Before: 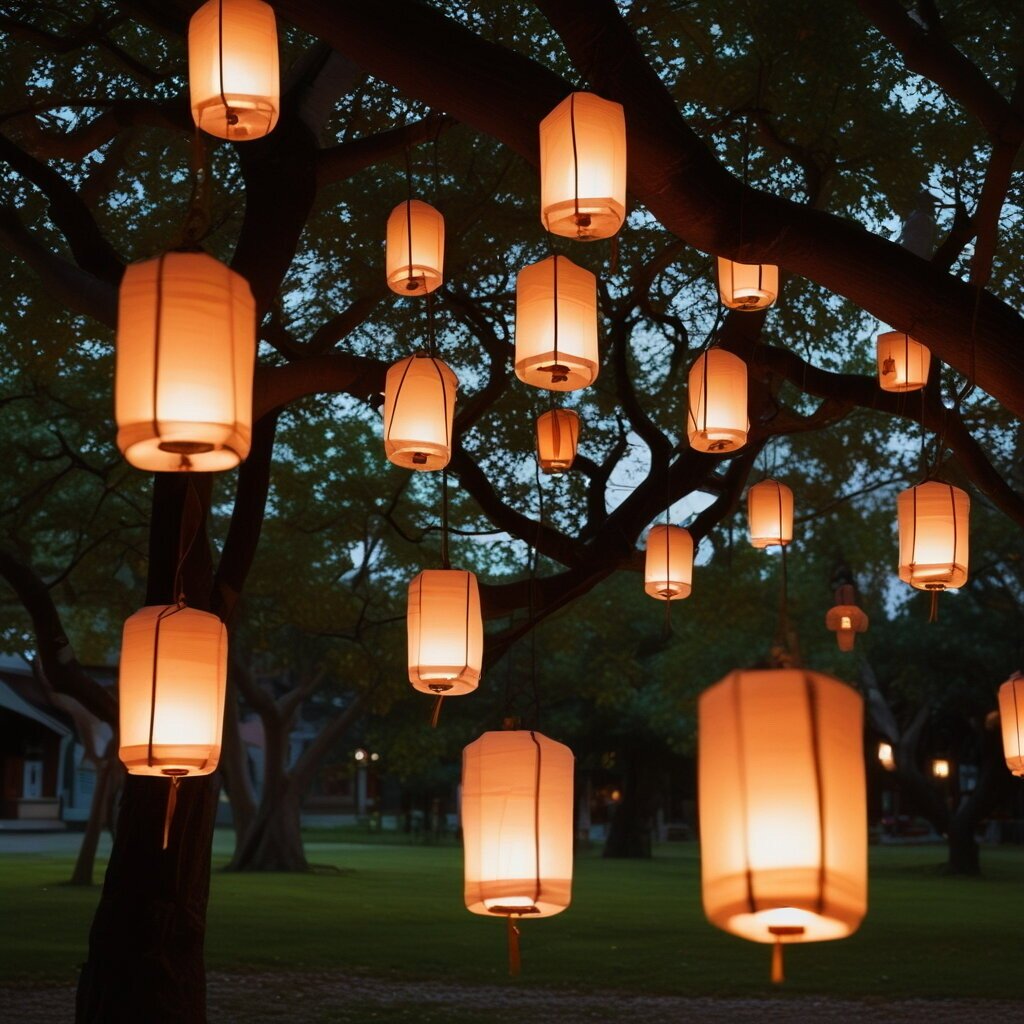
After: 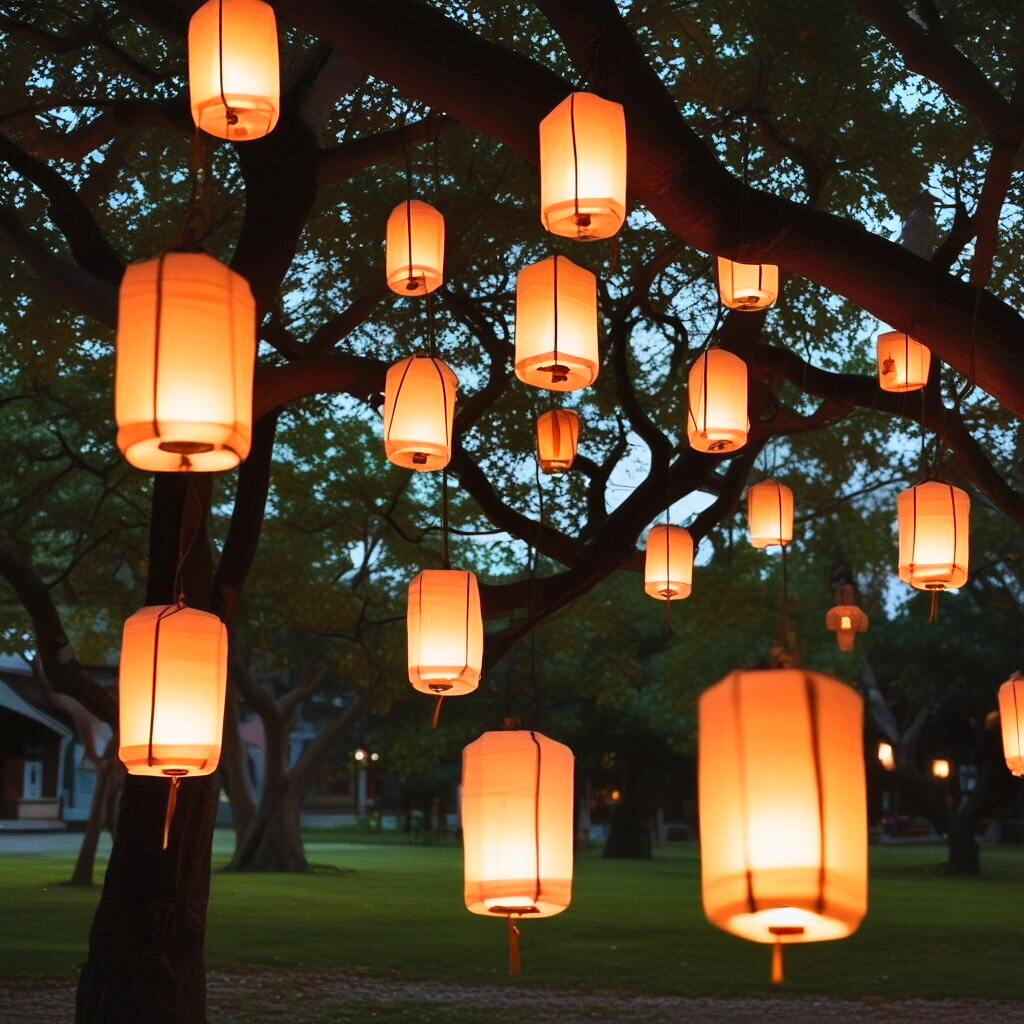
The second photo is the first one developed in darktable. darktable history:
shadows and highlights: shadows 37.27, highlights -28.18, soften with gaussian
contrast brightness saturation: contrast 0.2, brightness 0.16, saturation 0.22
